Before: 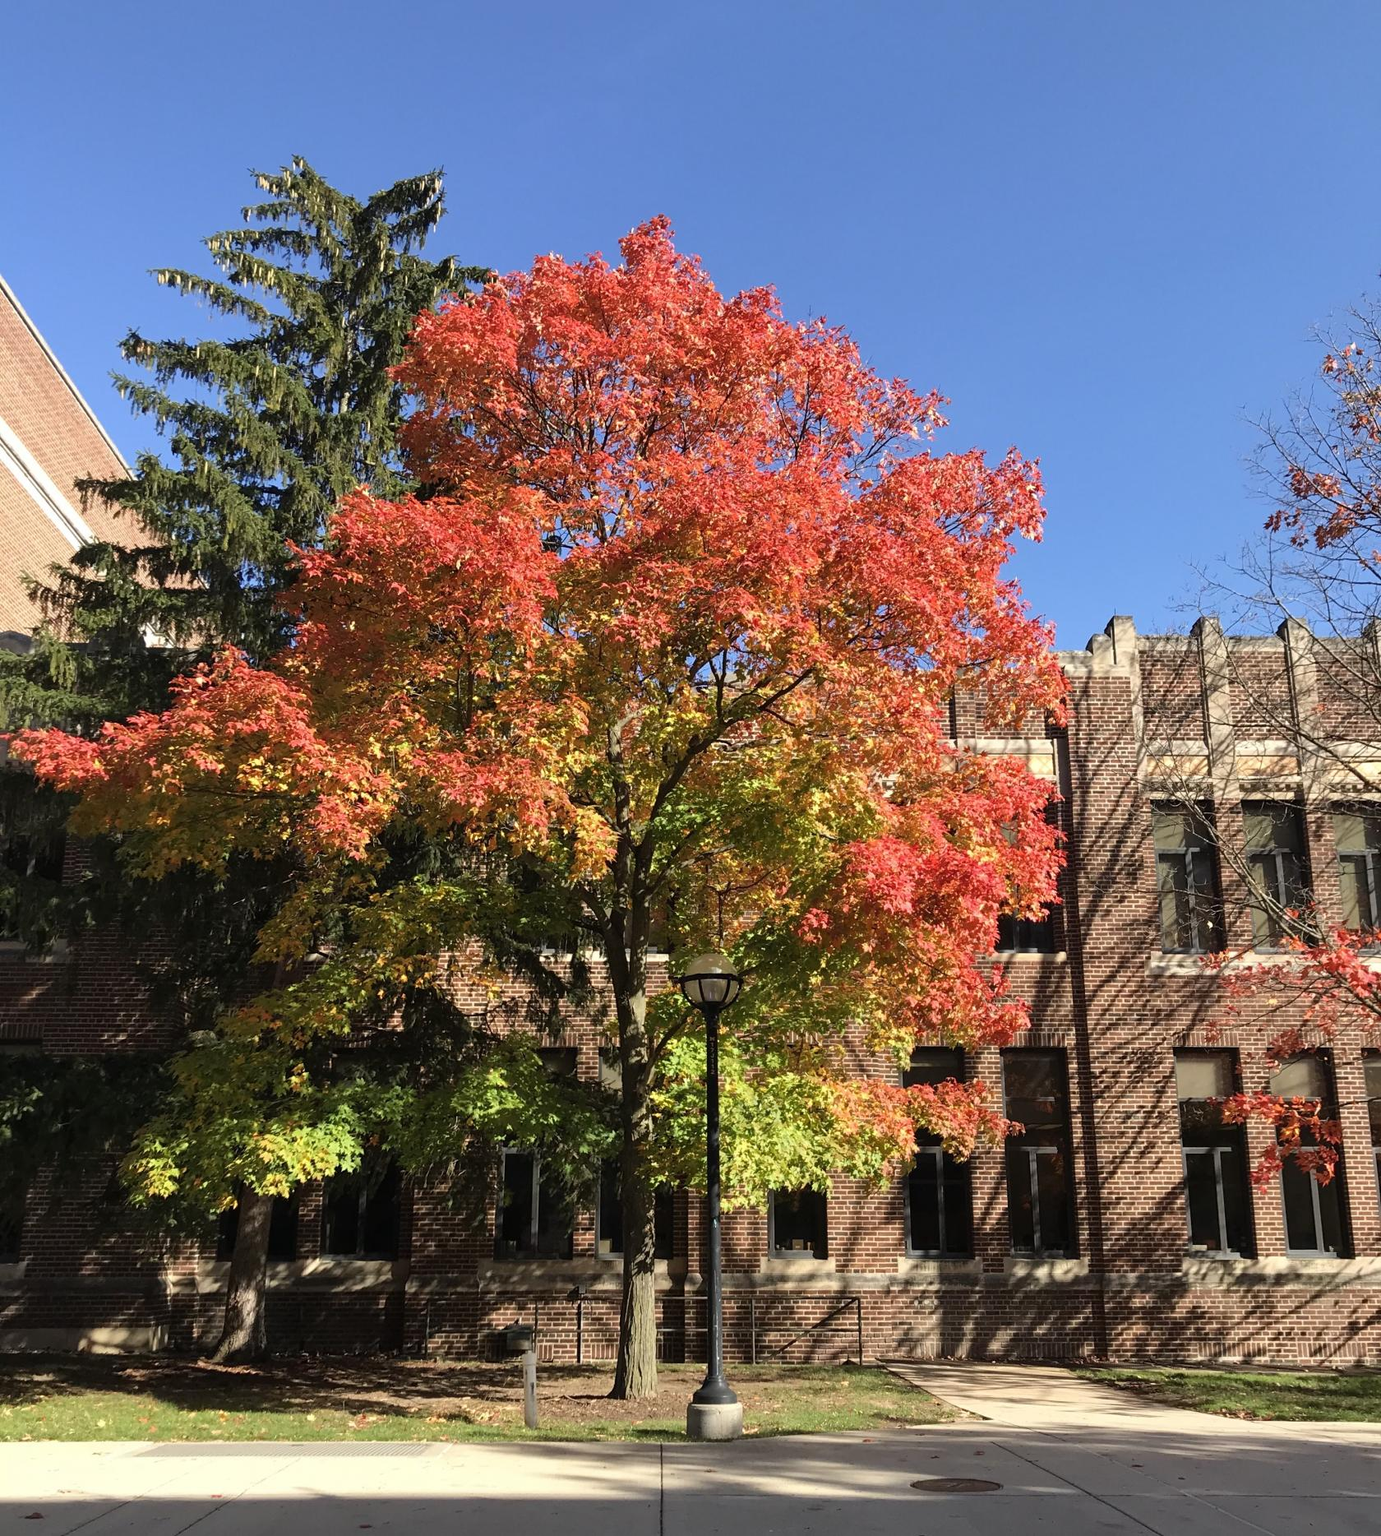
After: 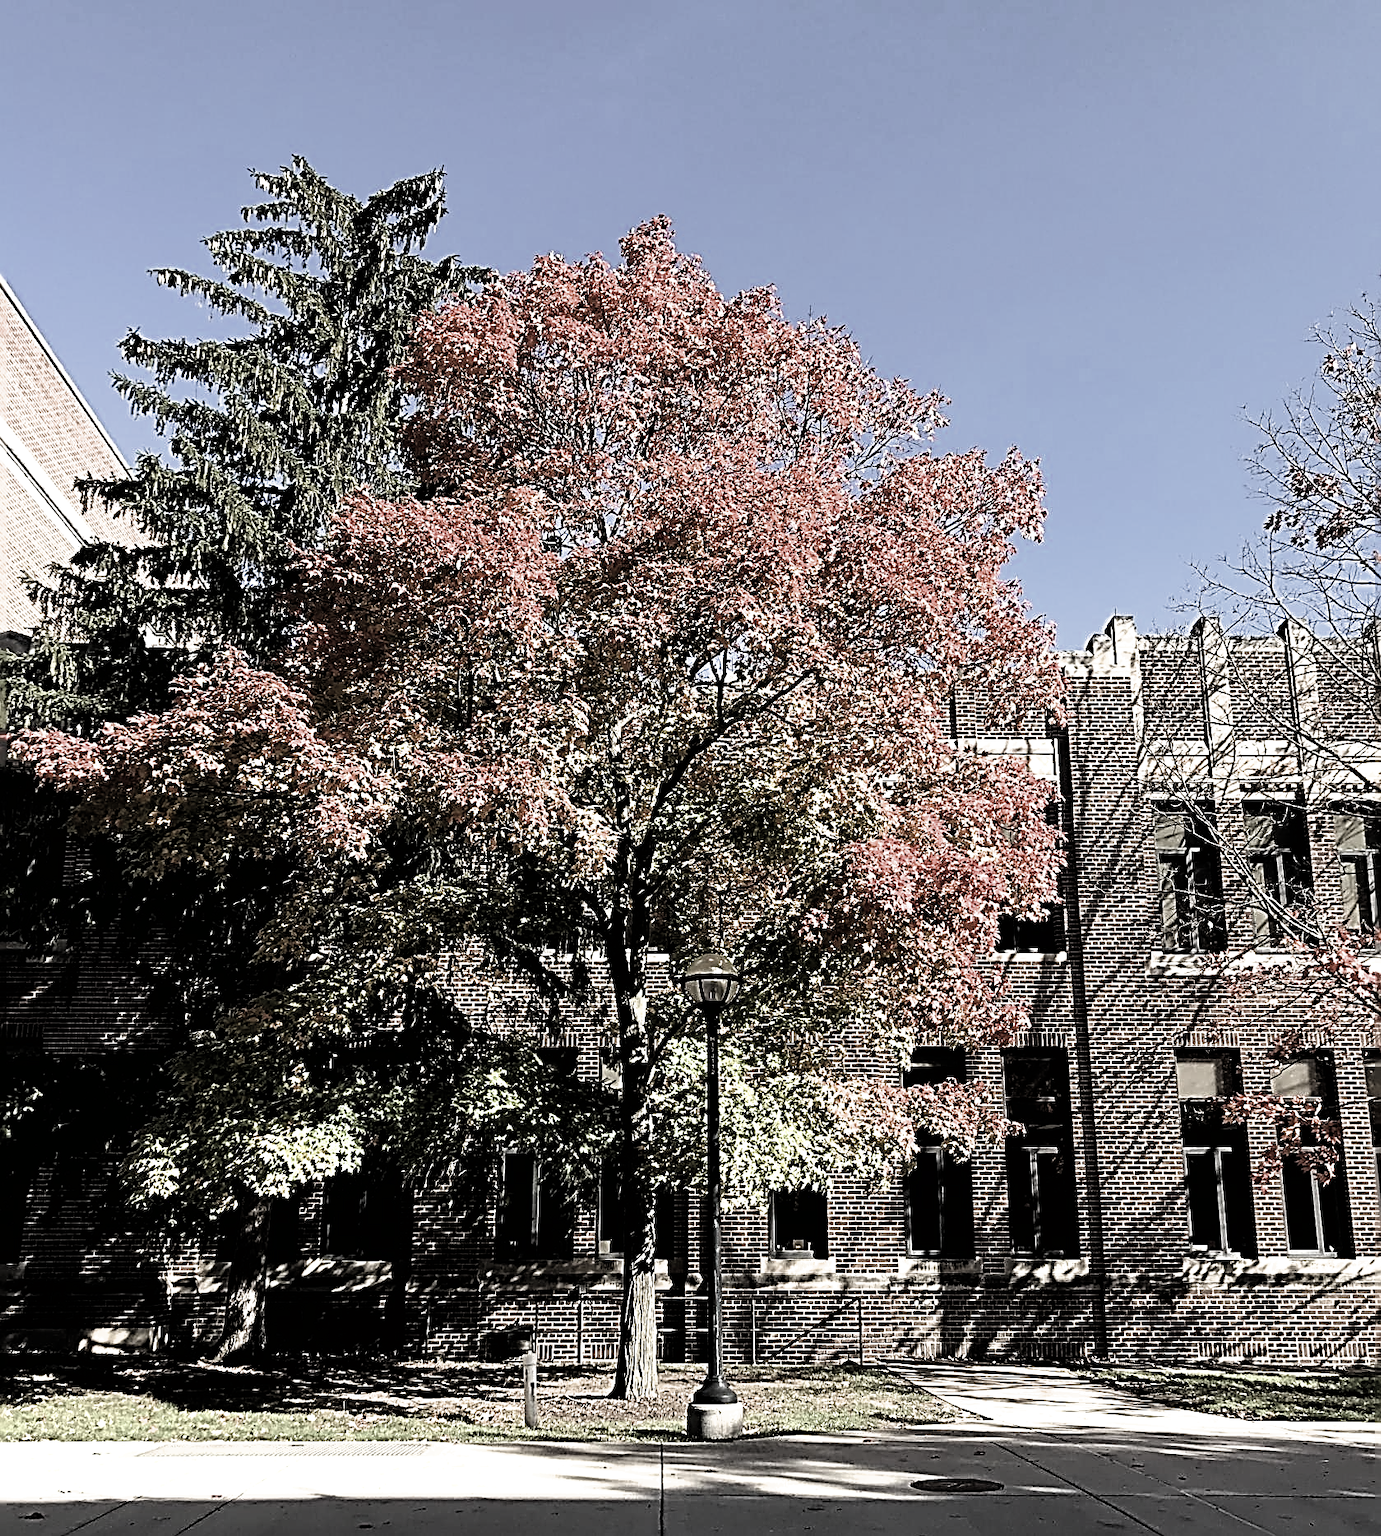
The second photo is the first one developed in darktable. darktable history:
color correction: highlights b* 0.054, saturation 0.48
filmic rgb: black relative exposure -8.26 EV, white relative exposure 2.23 EV, hardness 7.07, latitude 85.69%, contrast 1.688, highlights saturation mix -4.2%, shadows ↔ highlights balance -2.18%
sharpen: radius 3.194, amount 1.735
